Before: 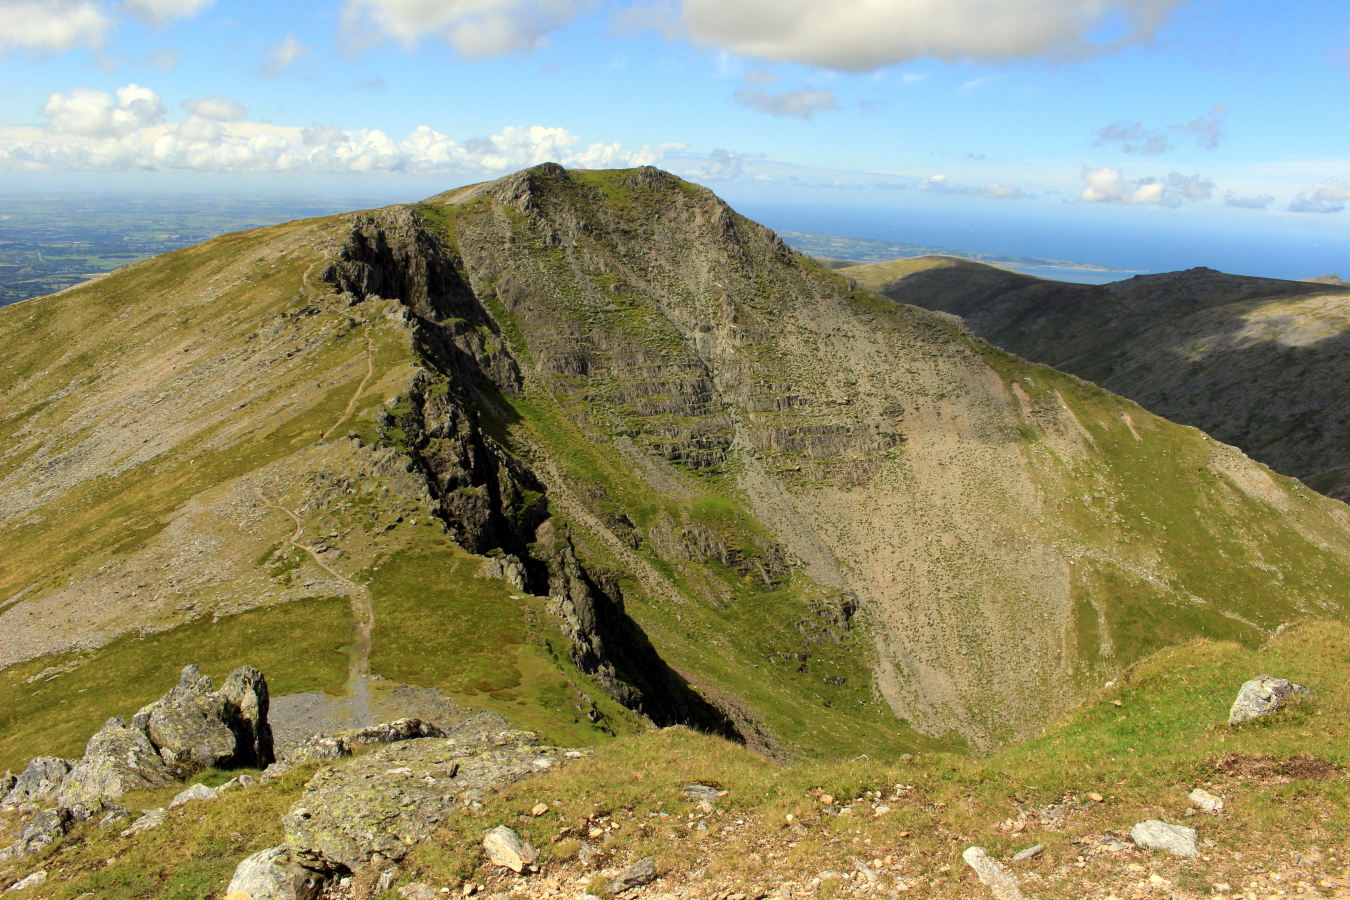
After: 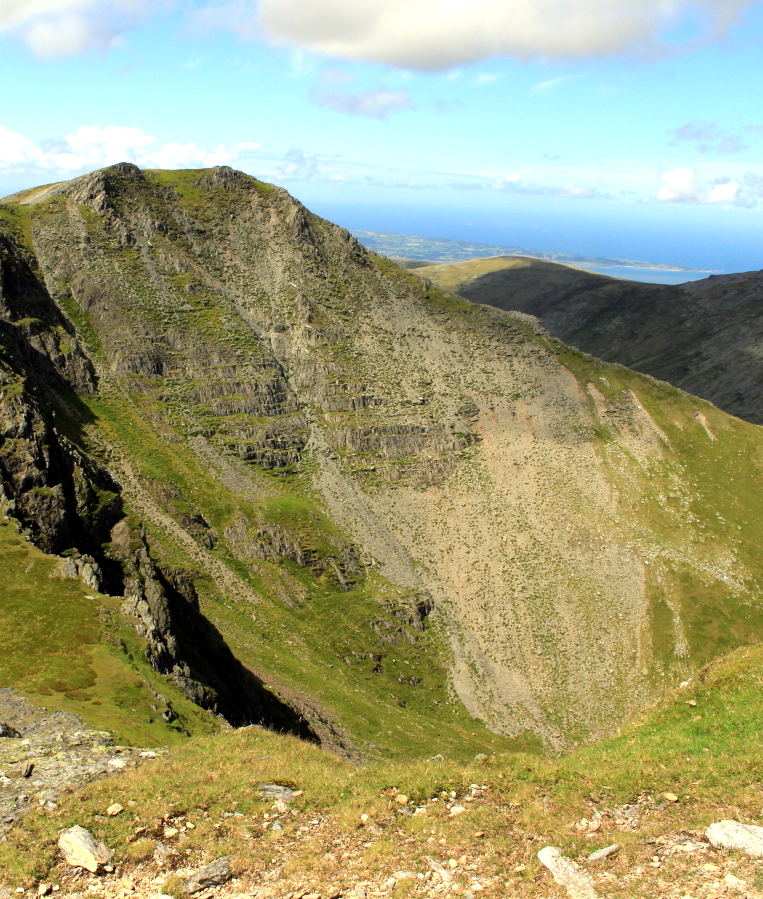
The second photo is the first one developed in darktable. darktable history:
tone equalizer: -8 EV -0.398 EV, -7 EV -0.398 EV, -6 EV -0.356 EV, -5 EV -0.262 EV, -3 EV 0.25 EV, -2 EV 0.319 EV, -1 EV 0.371 EV, +0 EV 0.419 EV
crop: left 31.515%, top 0.004%, right 11.93%
